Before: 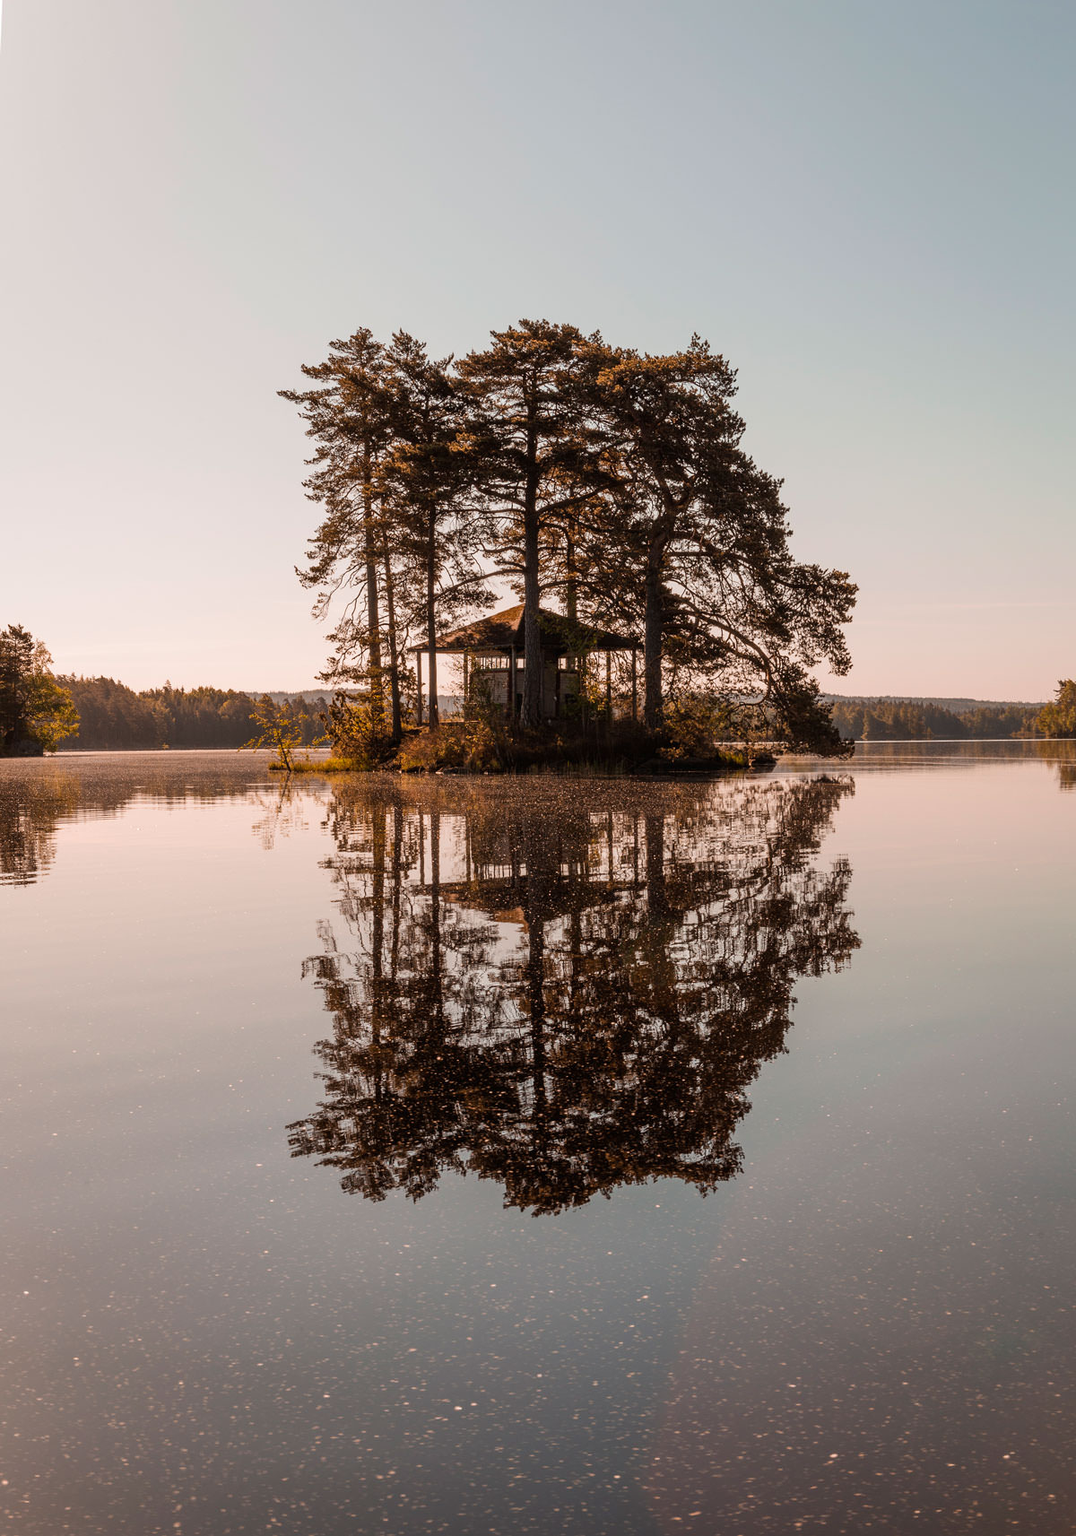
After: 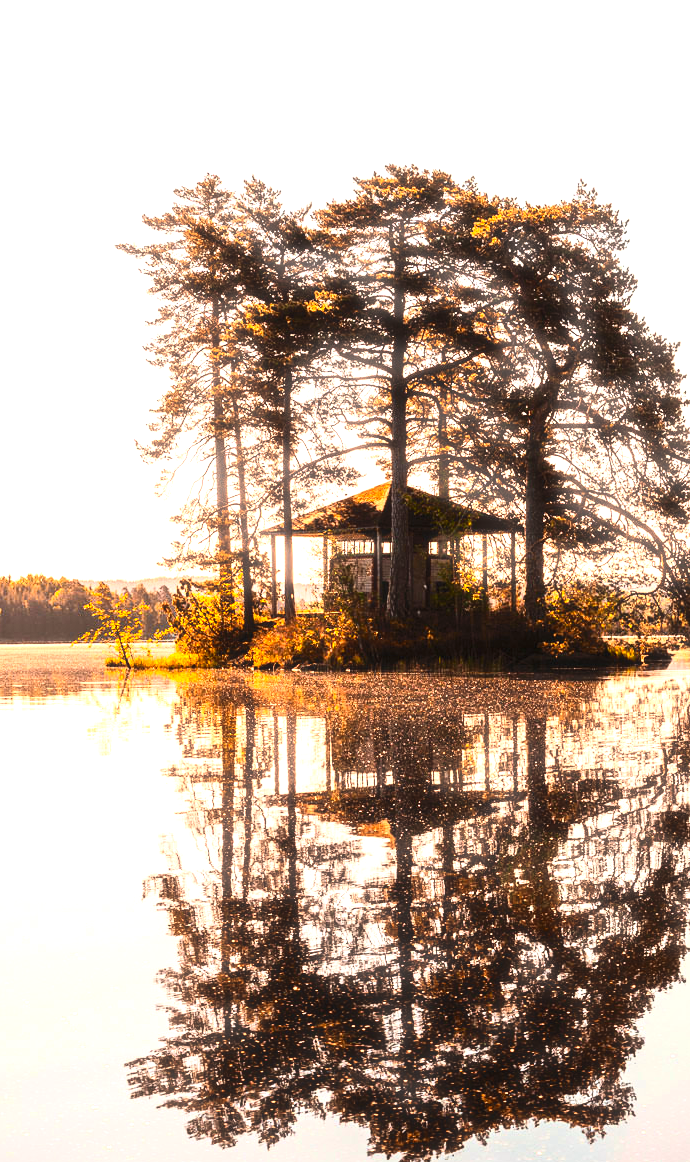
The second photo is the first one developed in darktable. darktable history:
contrast brightness saturation: contrast 0.07, brightness 0.075, saturation 0.179
tone curve: curves: ch0 [(0, 0) (0.003, 0.009) (0.011, 0.019) (0.025, 0.034) (0.044, 0.057) (0.069, 0.082) (0.1, 0.104) (0.136, 0.131) (0.177, 0.165) (0.224, 0.212) (0.277, 0.279) (0.335, 0.342) (0.399, 0.401) (0.468, 0.477) (0.543, 0.572) (0.623, 0.675) (0.709, 0.772) (0.801, 0.85) (0.898, 0.942) (1, 1)], color space Lab, independent channels, preserve colors none
exposure: black level correction 0, exposure 0.898 EV, compensate highlight preservation false
haze removal: strength -0.09, distance 0.361, compatibility mode true, adaptive false
crop: left 16.219%, top 11.255%, right 26.111%, bottom 20.59%
tone equalizer: -8 EV -0.743 EV, -7 EV -0.679 EV, -6 EV -0.601 EV, -5 EV -0.389 EV, -3 EV 0.399 EV, -2 EV 0.6 EV, -1 EV 0.683 EV, +0 EV 0.742 EV, edges refinement/feathering 500, mask exposure compensation -1.57 EV, preserve details no
color zones: curves: ch0 [(0, 0.511) (0.143, 0.531) (0.286, 0.56) (0.429, 0.5) (0.571, 0.5) (0.714, 0.5) (0.857, 0.5) (1, 0.5)]; ch1 [(0, 0.525) (0.143, 0.705) (0.286, 0.715) (0.429, 0.35) (0.571, 0.35) (0.714, 0.35) (0.857, 0.4) (1, 0.4)]; ch2 [(0, 0.572) (0.143, 0.512) (0.286, 0.473) (0.429, 0.45) (0.571, 0.5) (0.714, 0.5) (0.857, 0.518) (1, 0.518)]
